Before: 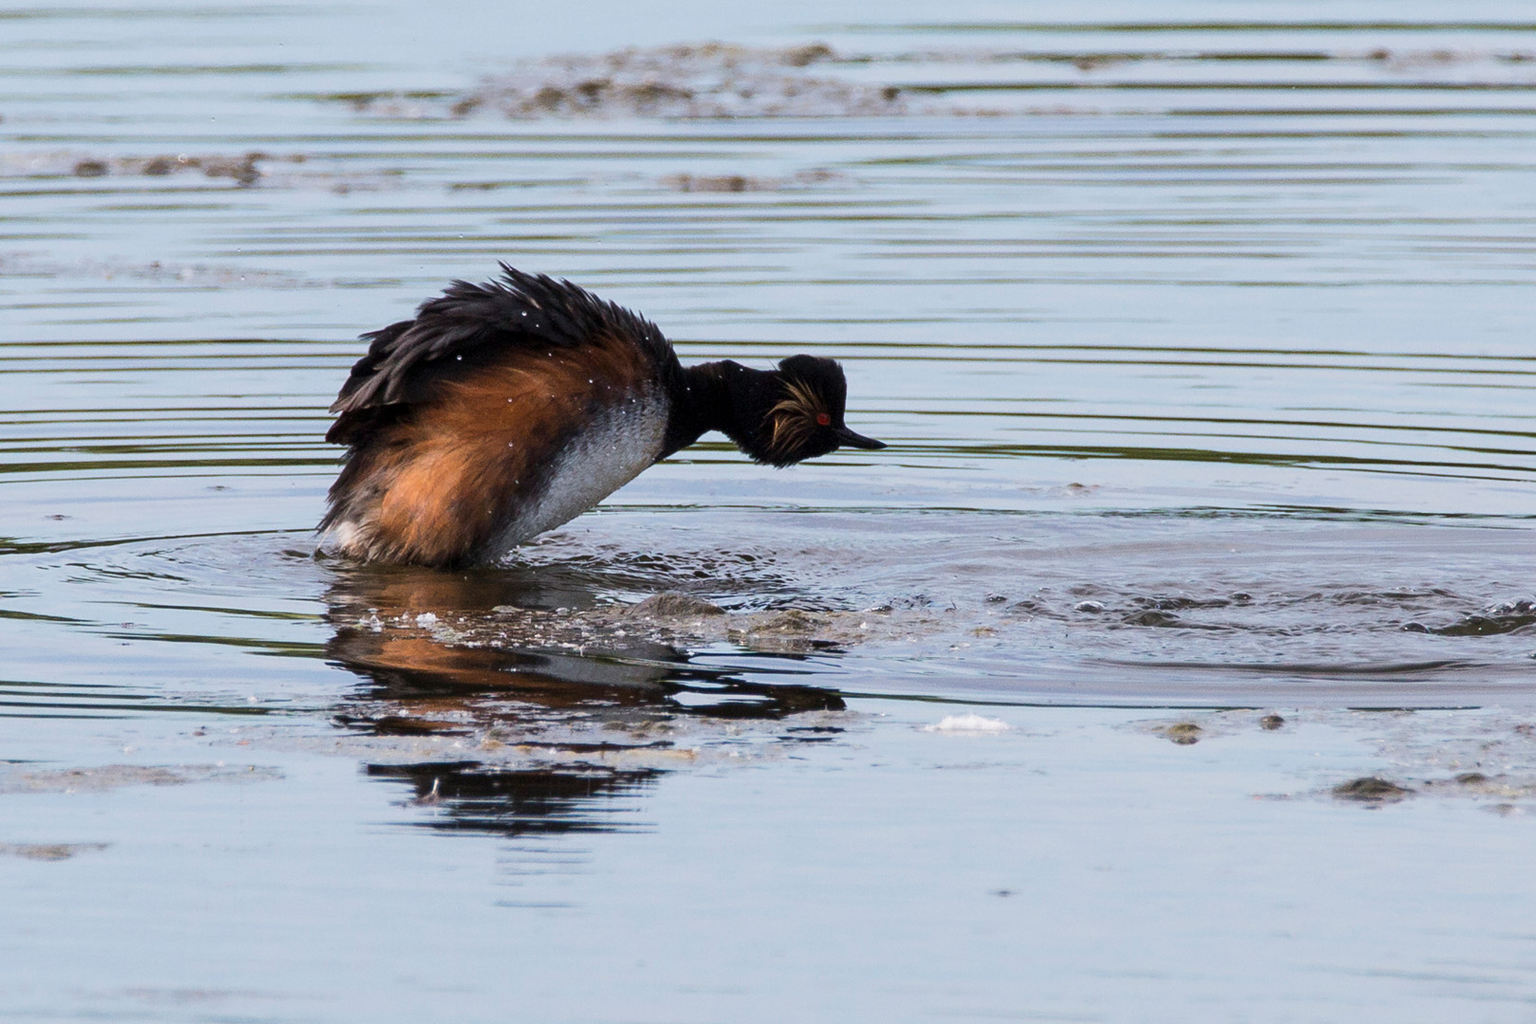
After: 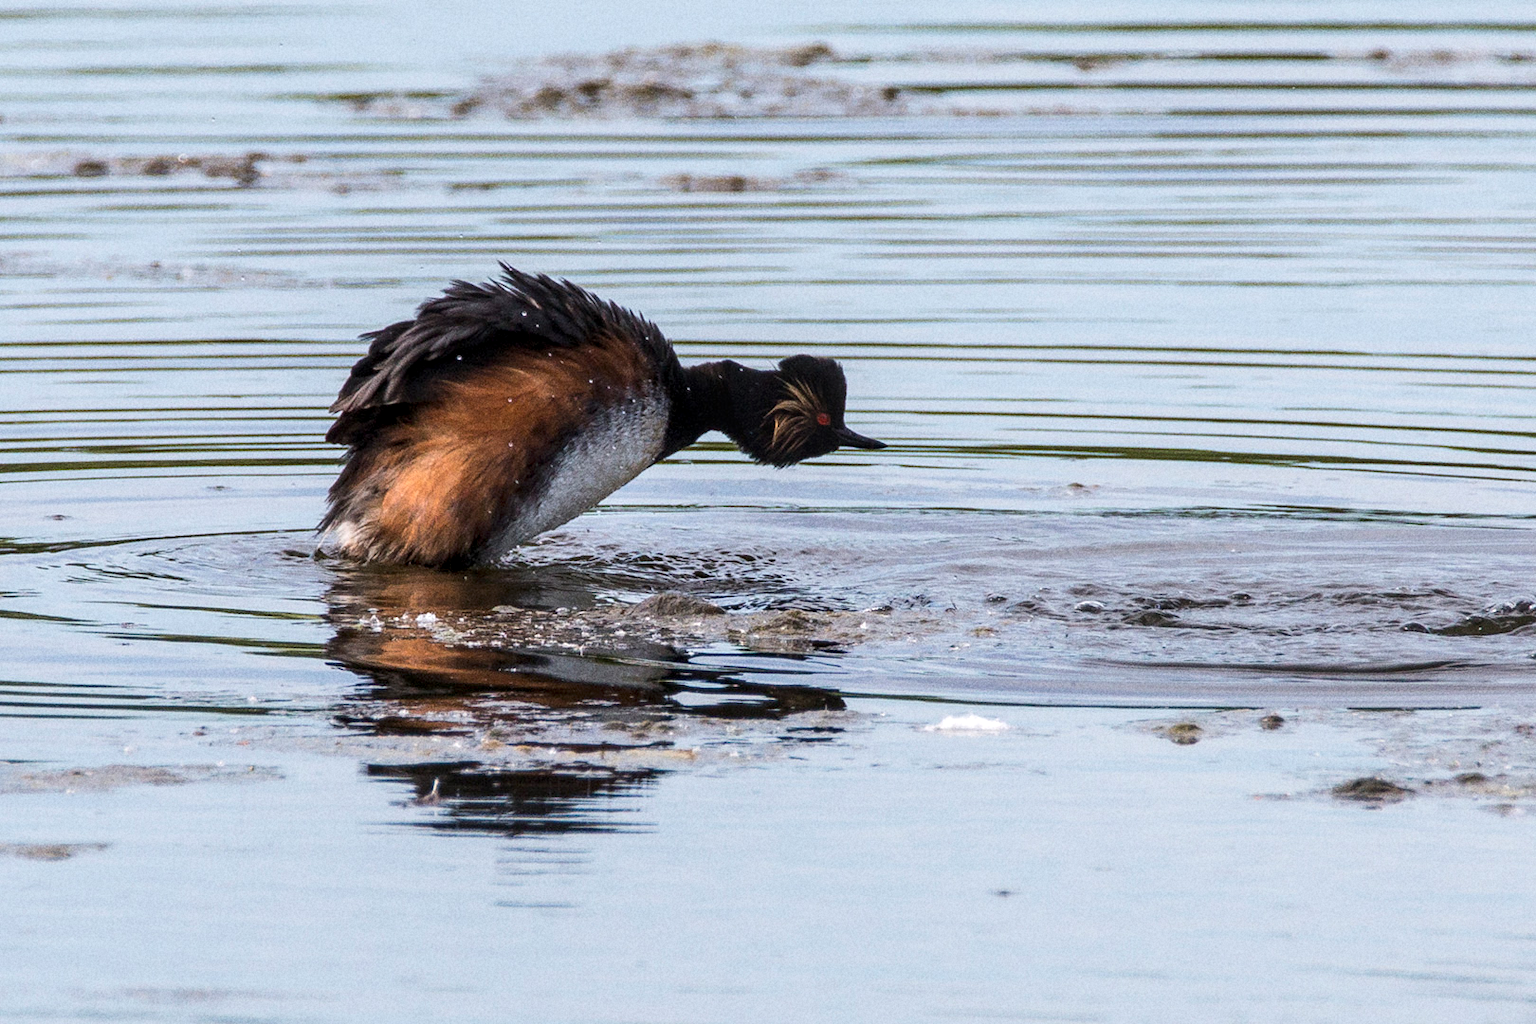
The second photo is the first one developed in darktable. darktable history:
grain: coarseness 22.88 ISO
local contrast: detail 130%
exposure: exposure 0.207 EV, compensate highlight preservation false
